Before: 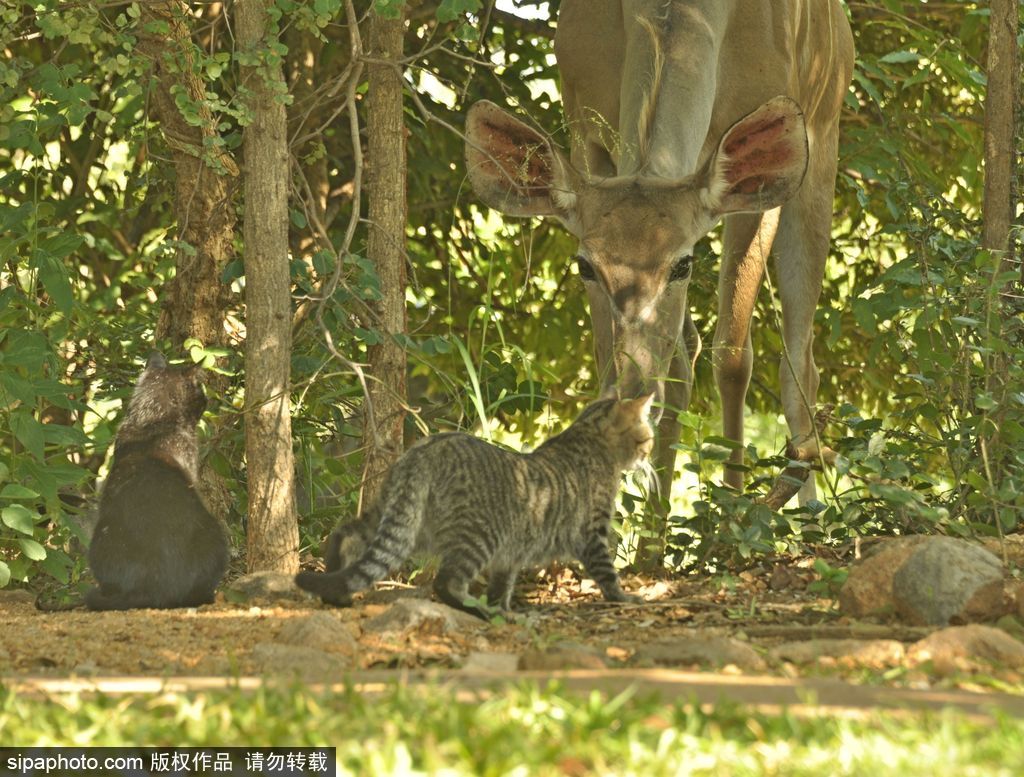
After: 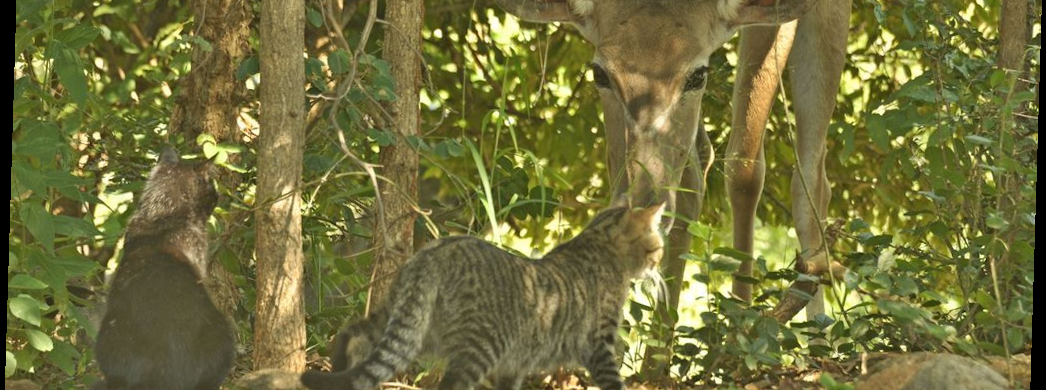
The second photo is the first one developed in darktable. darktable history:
rotate and perspective: rotation 1.72°, automatic cropping off
crop and rotate: top 26.056%, bottom 25.543%
